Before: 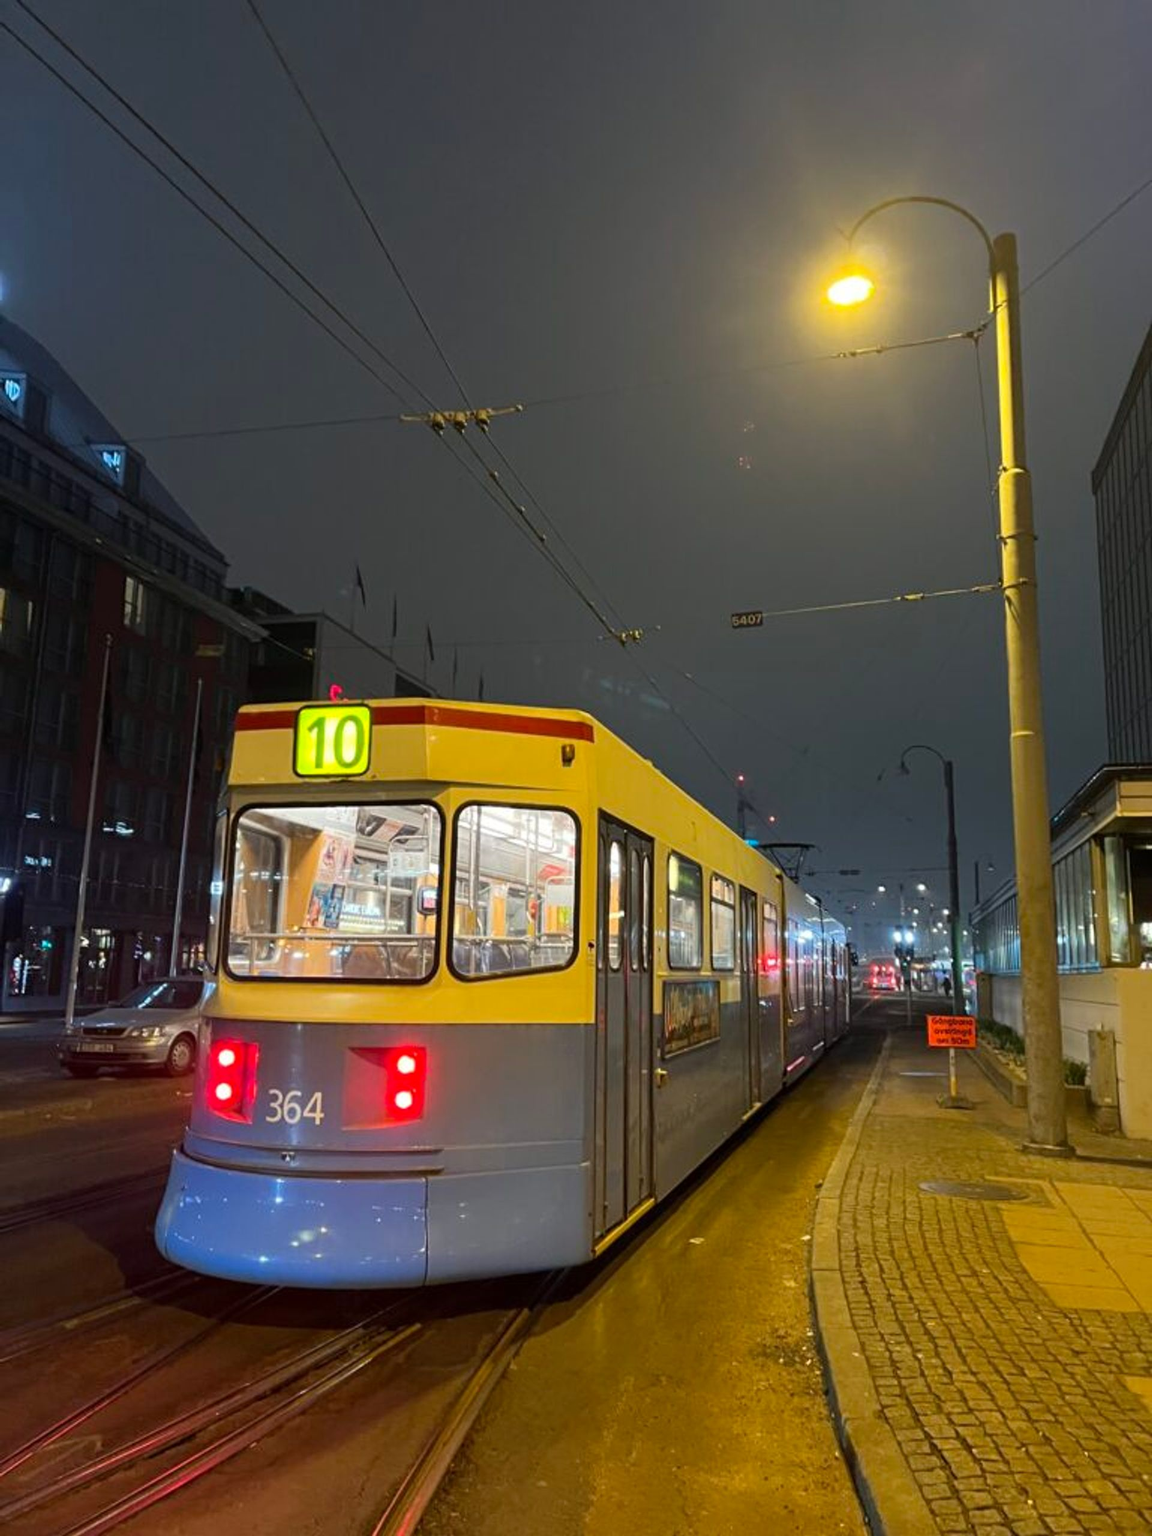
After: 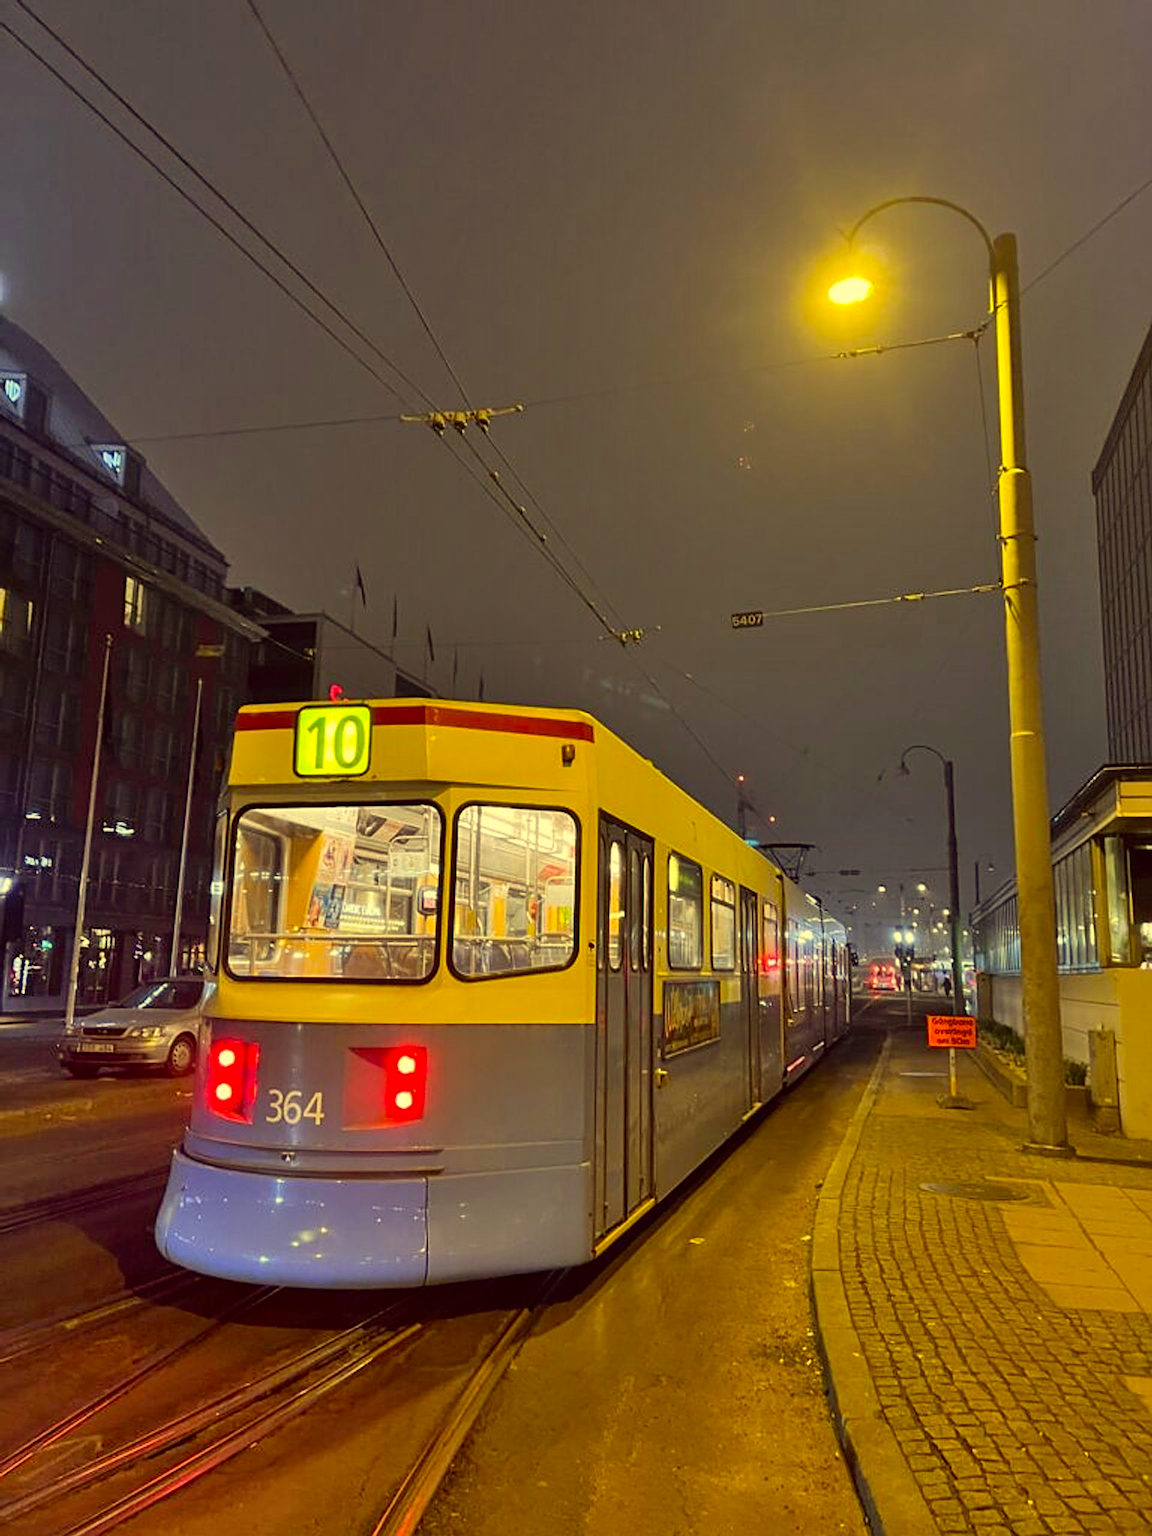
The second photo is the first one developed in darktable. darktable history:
color correction: highlights a* -0.392, highlights b* 39.77, shadows a* 9.41, shadows b* -0.833
sharpen: on, module defaults
shadows and highlights: shadows 52.24, highlights -28.49, soften with gaussian
